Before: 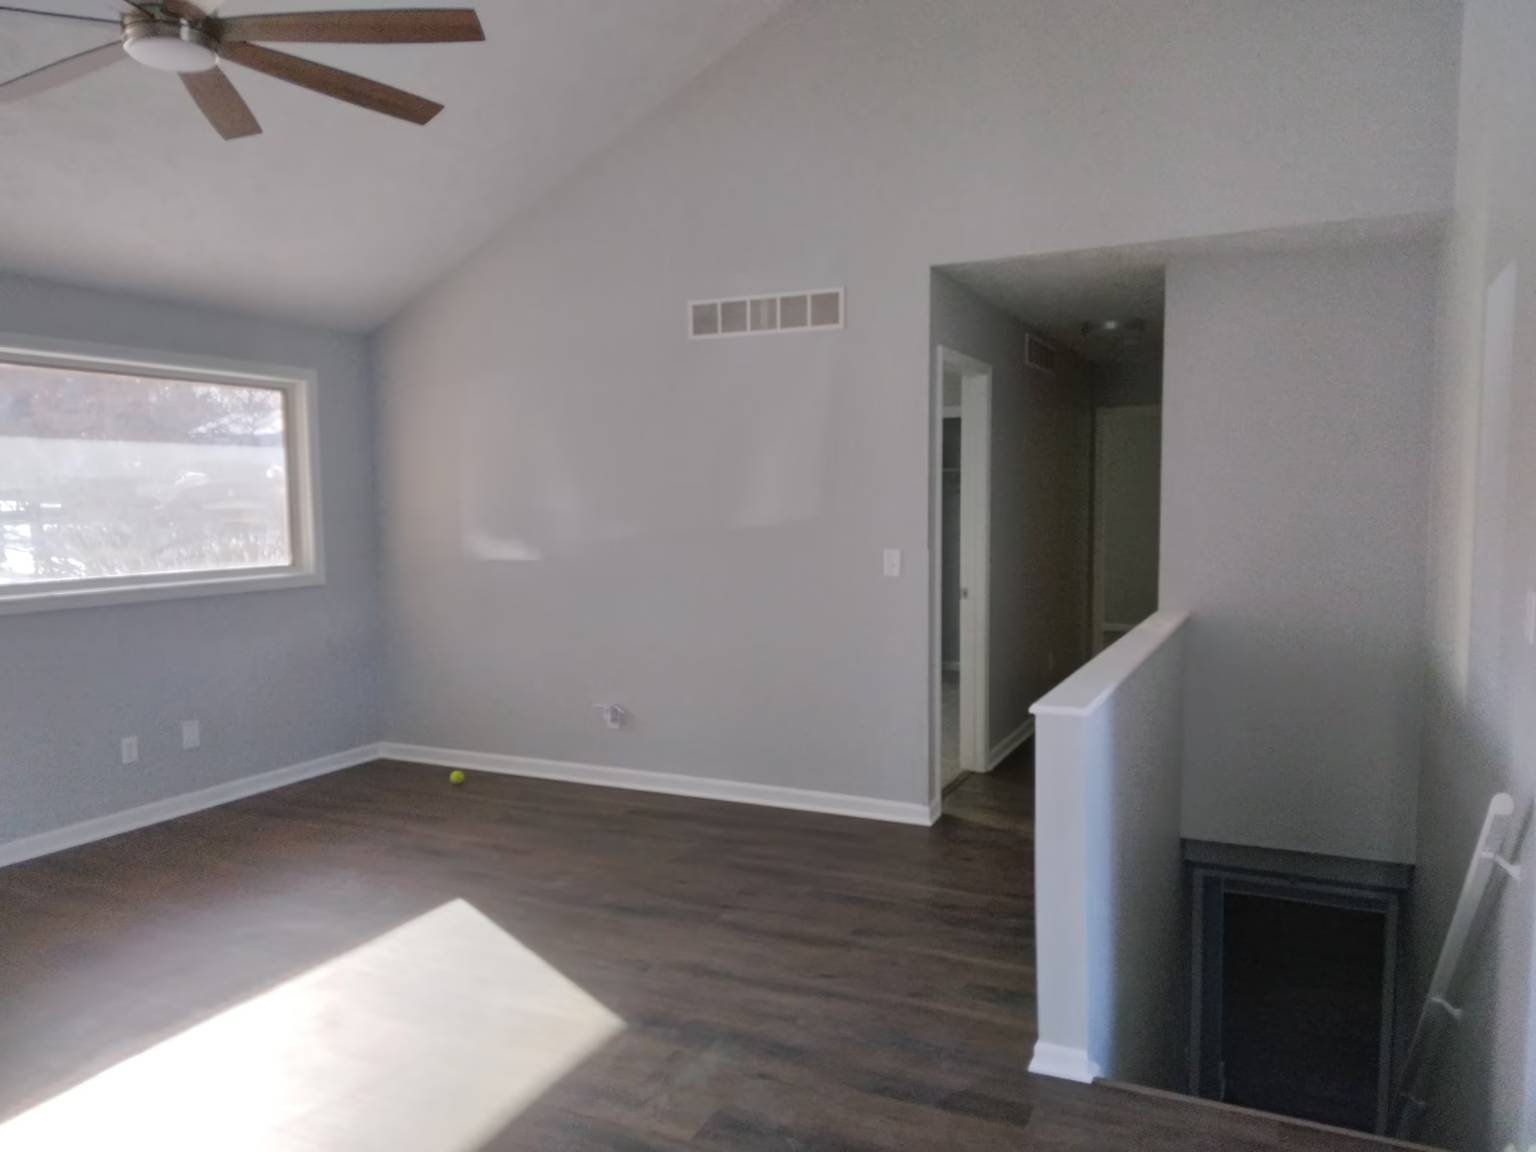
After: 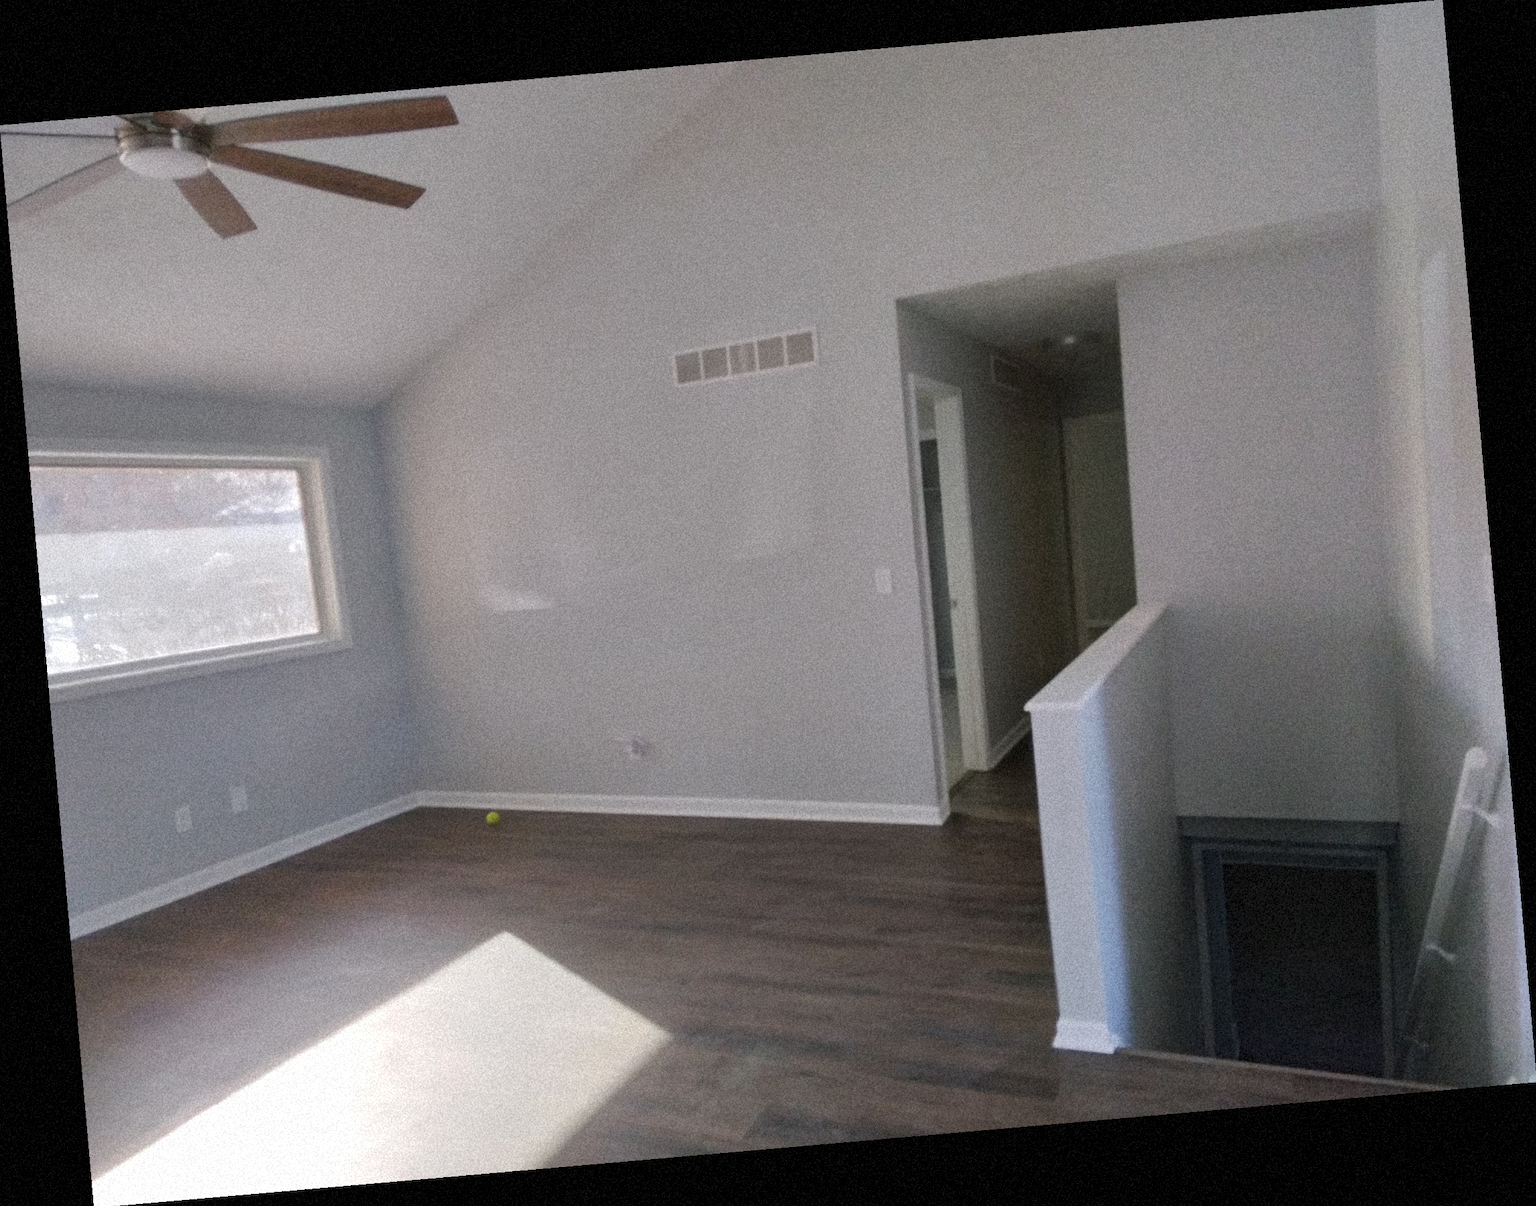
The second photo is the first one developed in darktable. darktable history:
grain: coarseness 9.38 ISO, strength 34.99%, mid-tones bias 0%
rotate and perspective: rotation -4.98°, automatic cropping off
